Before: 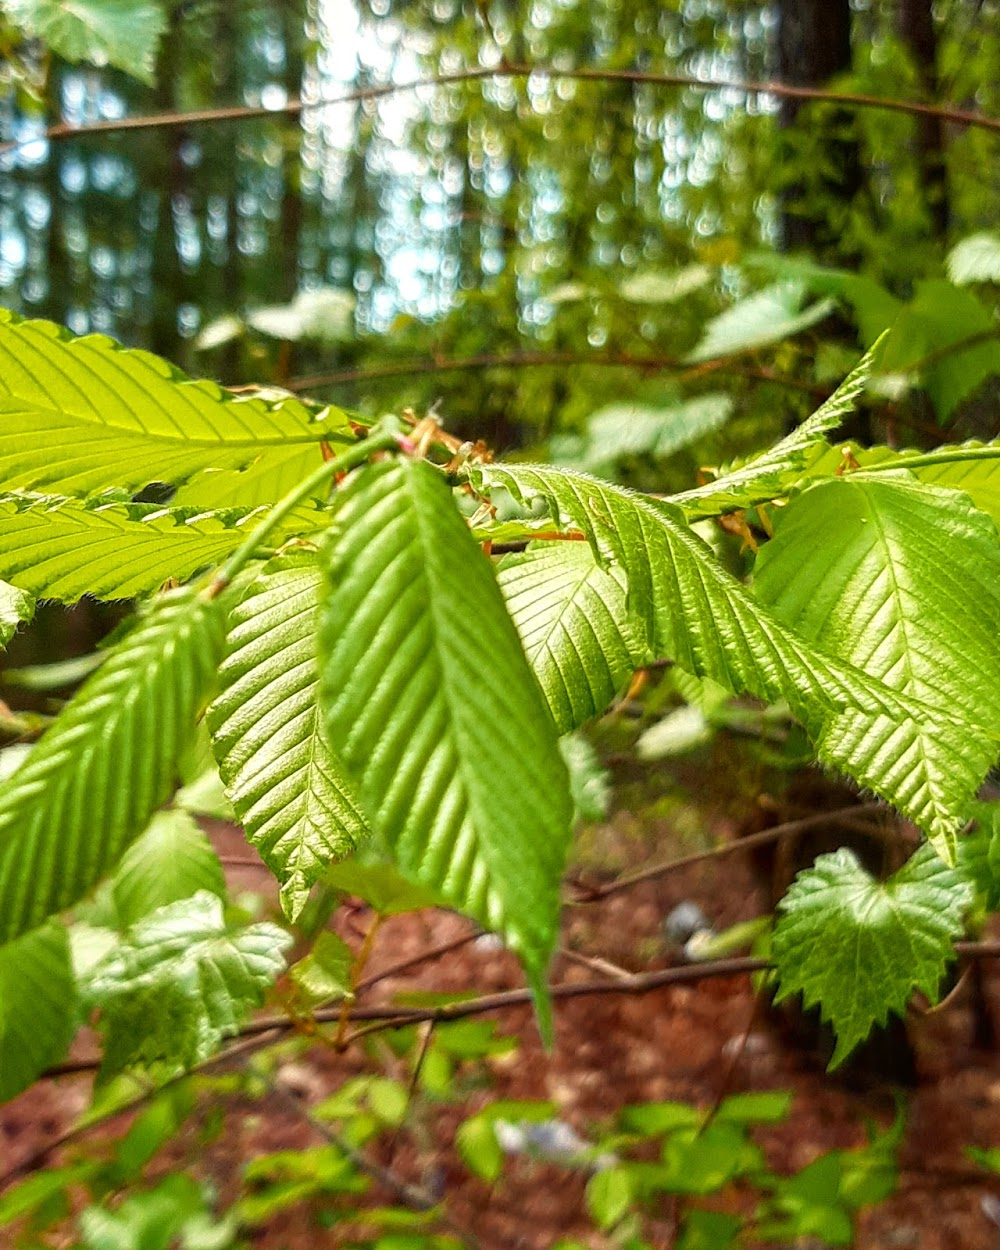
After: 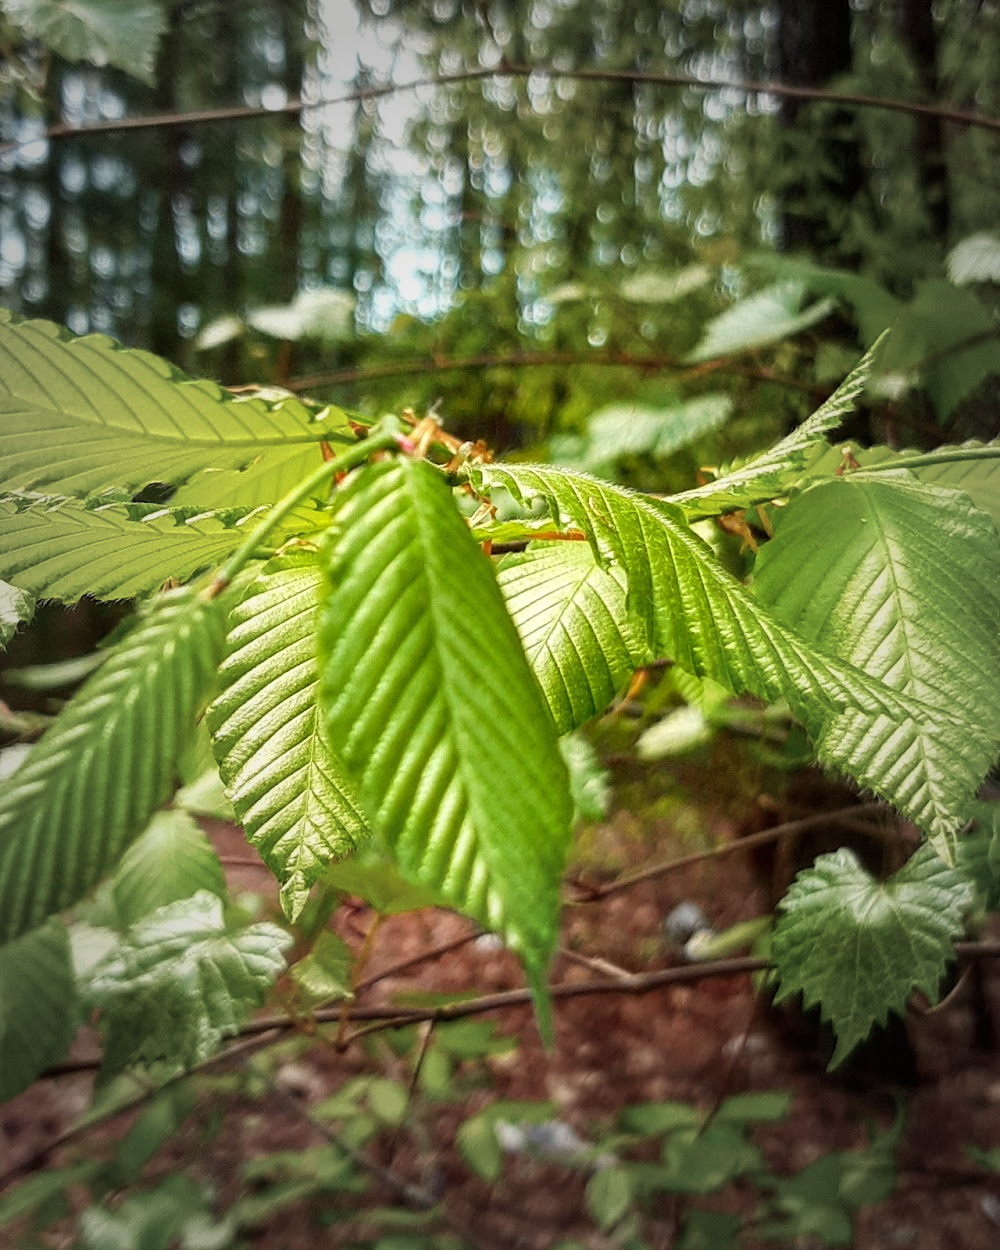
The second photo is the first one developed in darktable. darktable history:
vignetting: fall-off start 34.07%, fall-off radius 64.56%, width/height ratio 0.964
